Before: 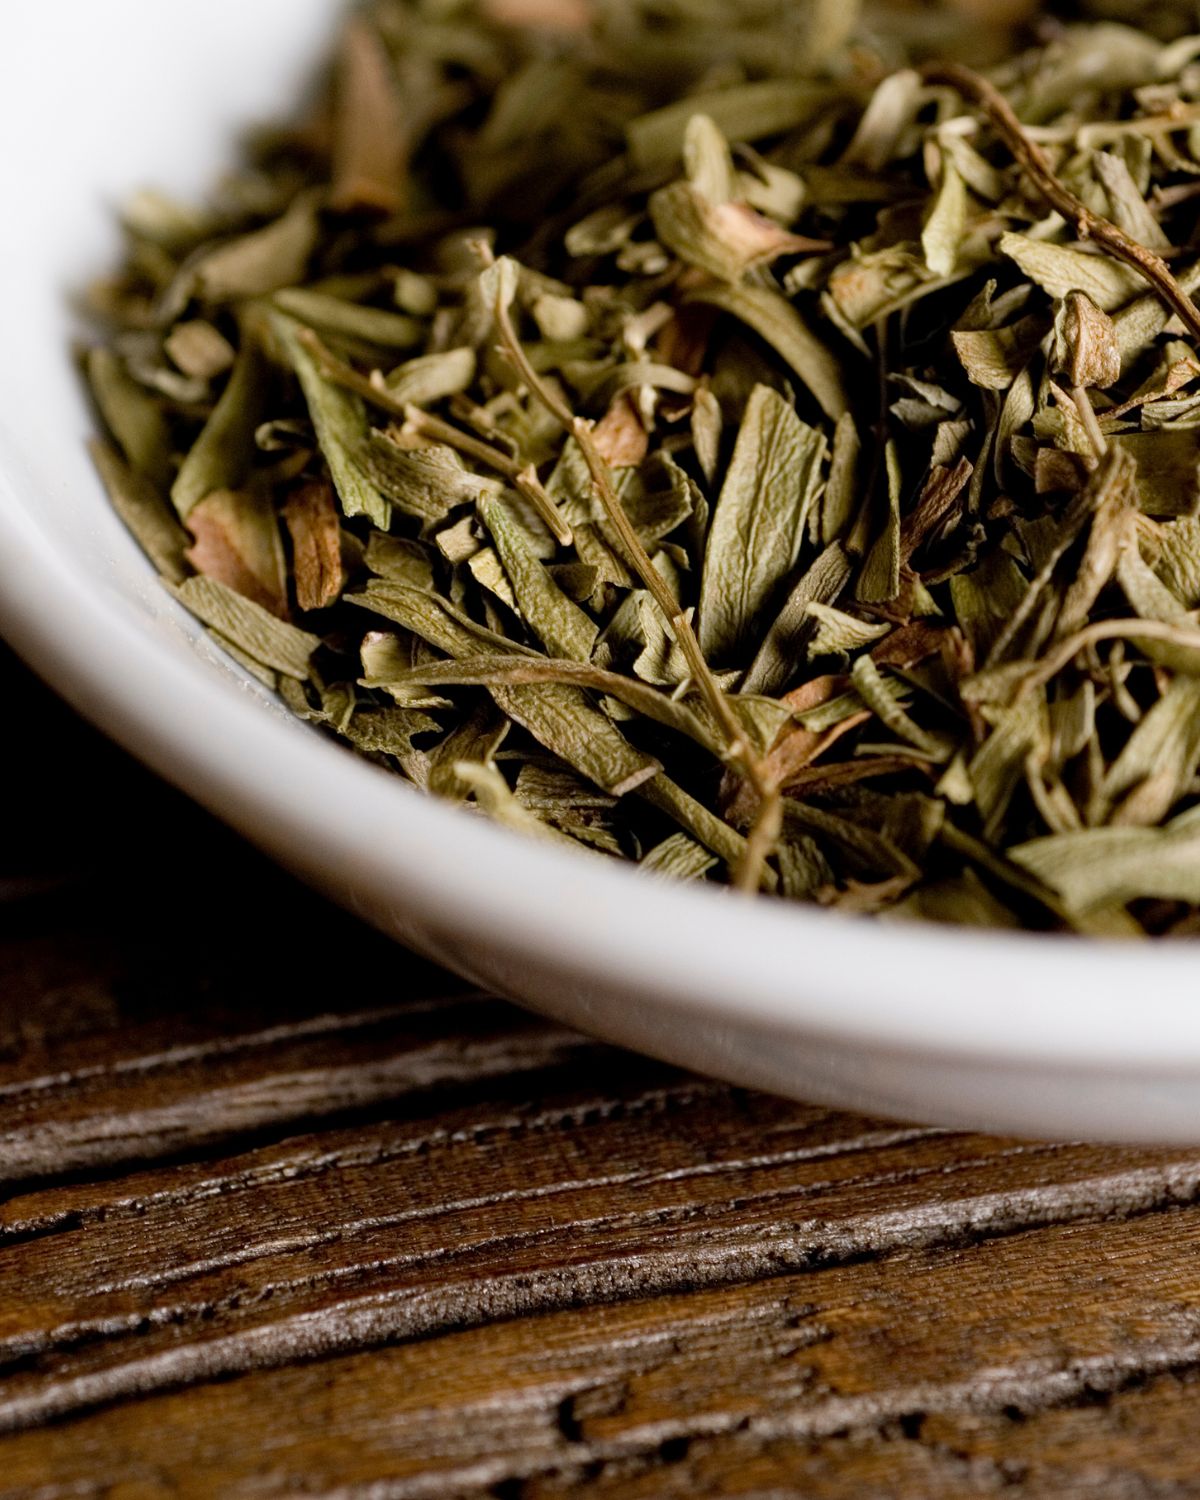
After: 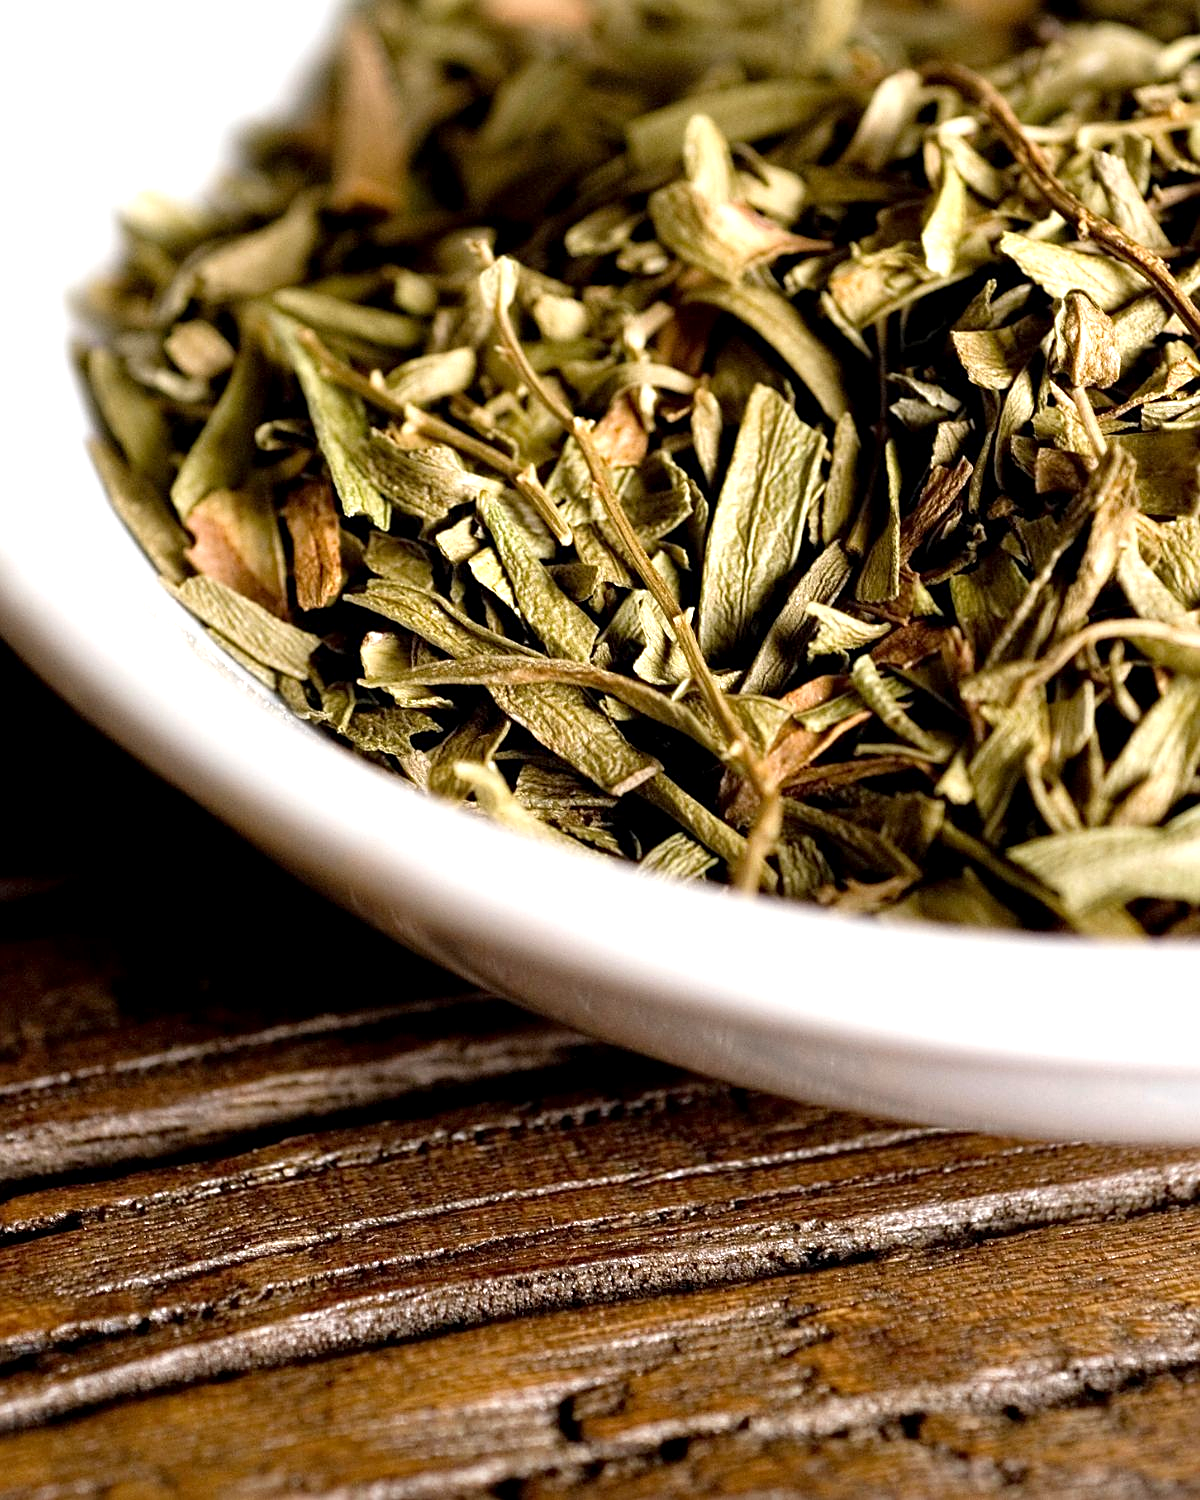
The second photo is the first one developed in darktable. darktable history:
exposure: black level correction 0.001, exposure 0.955 EV, compensate exposure bias true, compensate highlight preservation false
sharpen: on, module defaults
